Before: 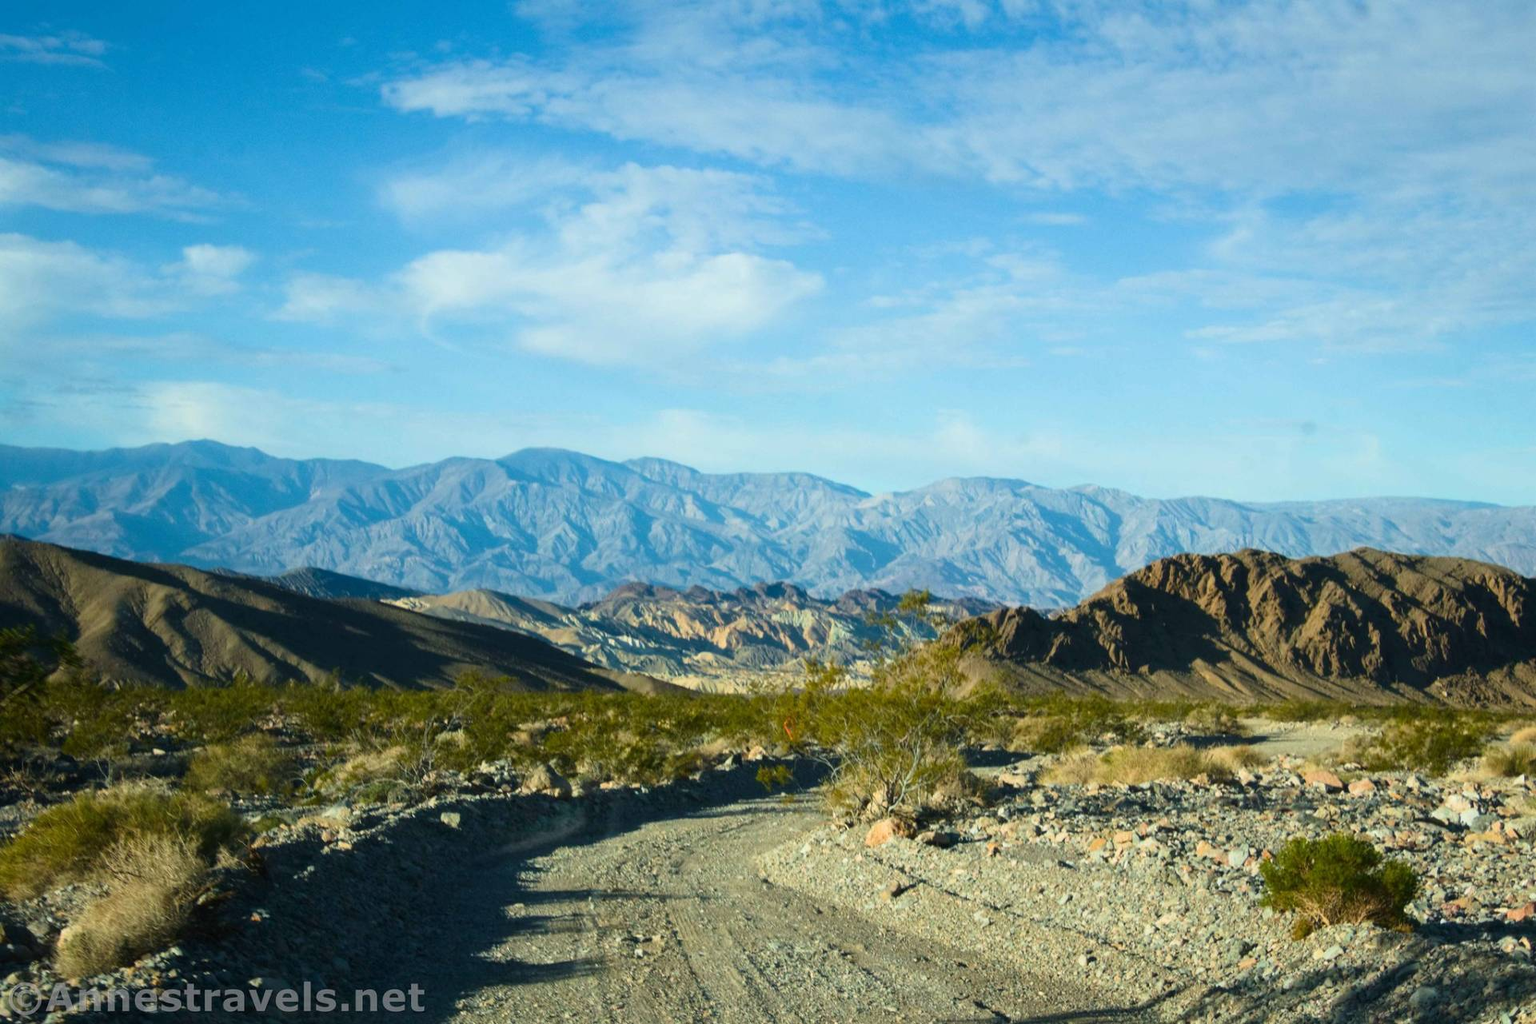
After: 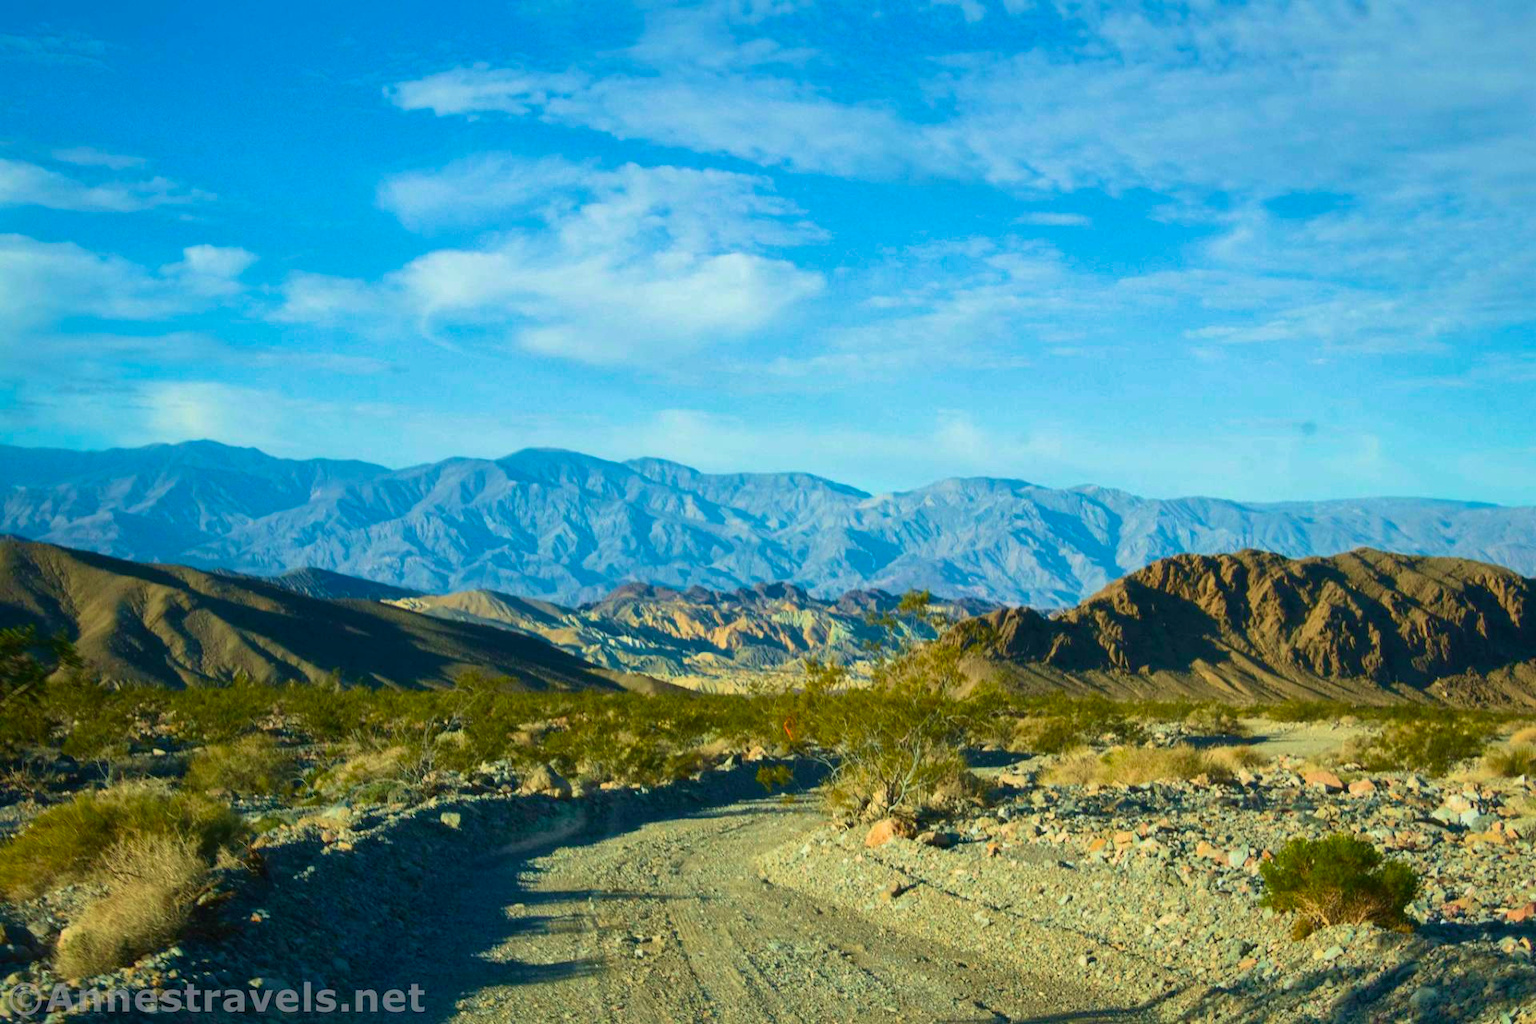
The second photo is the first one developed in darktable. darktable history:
shadows and highlights: on, module defaults
contrast brightness saturation: contrast 0.094, saturation 0.284
velvia: on, module defaults
